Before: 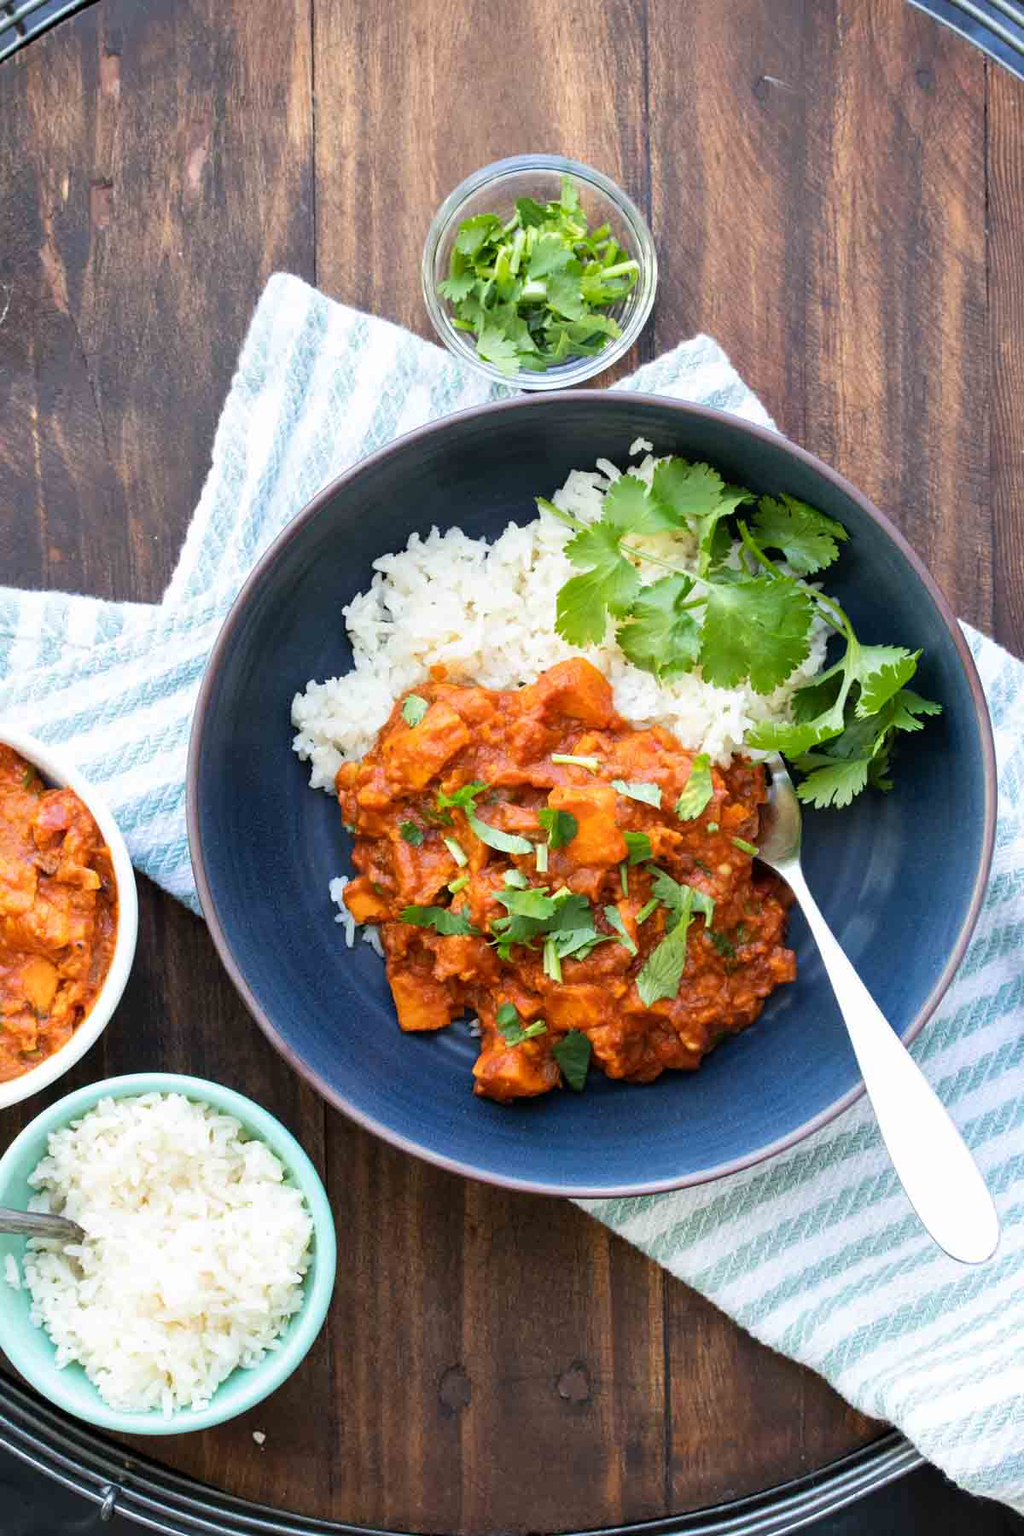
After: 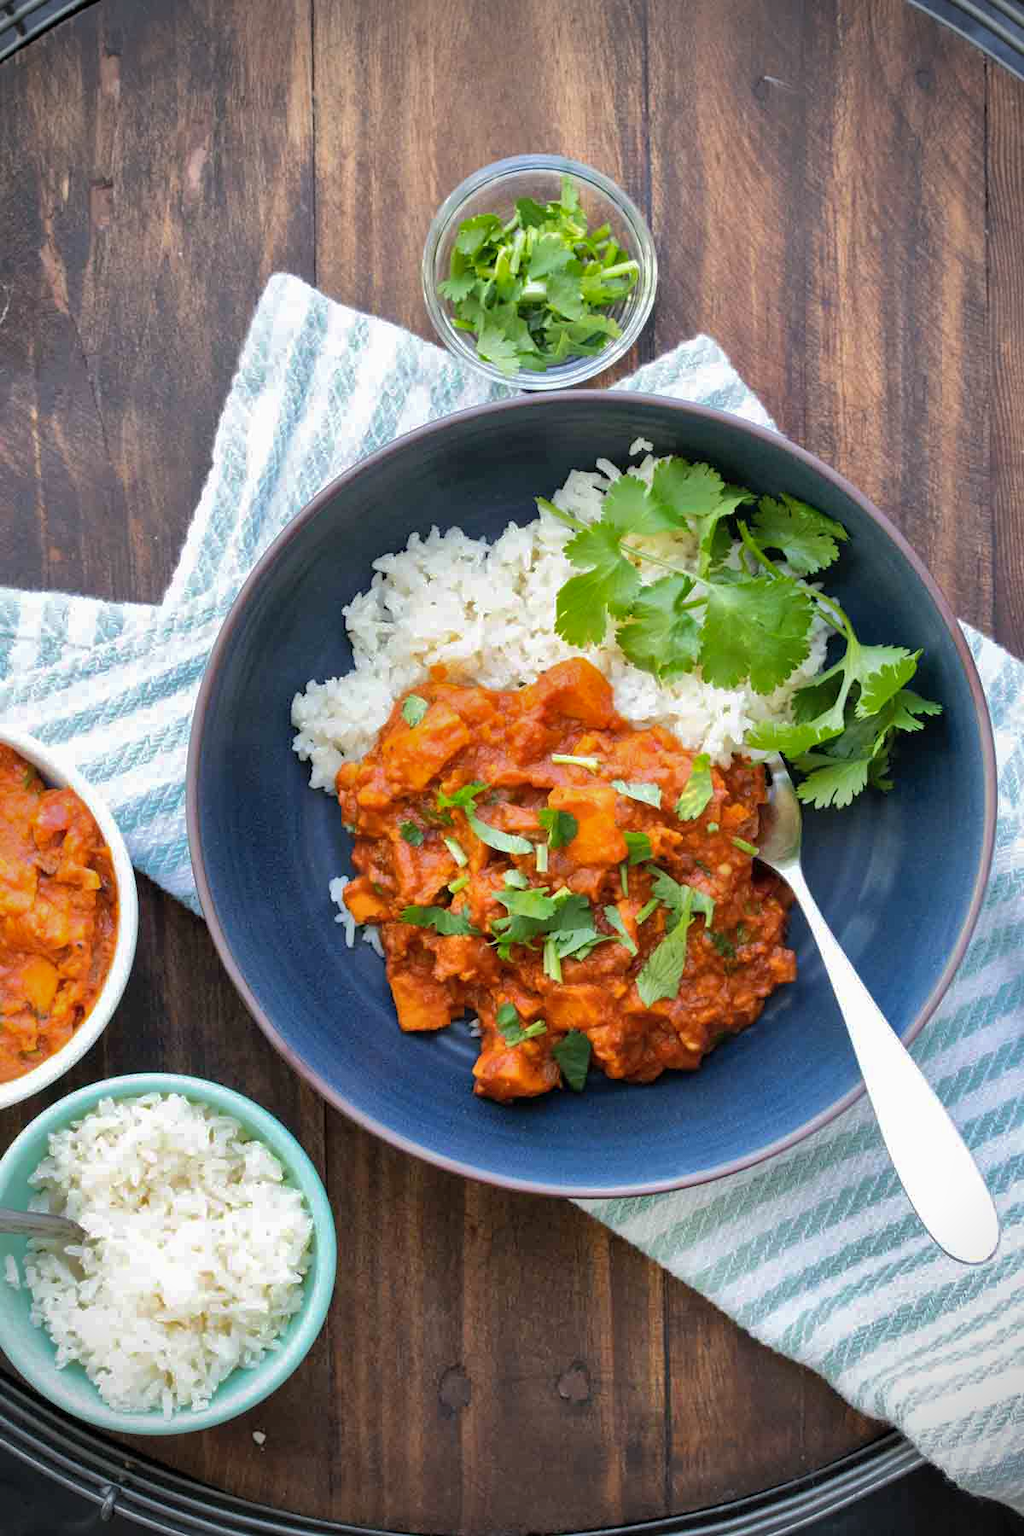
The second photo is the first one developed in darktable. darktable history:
shadows and highlights: shadows 39.45, highlights -59.83
vignetting: brightness -0.724, saturation -0.487
